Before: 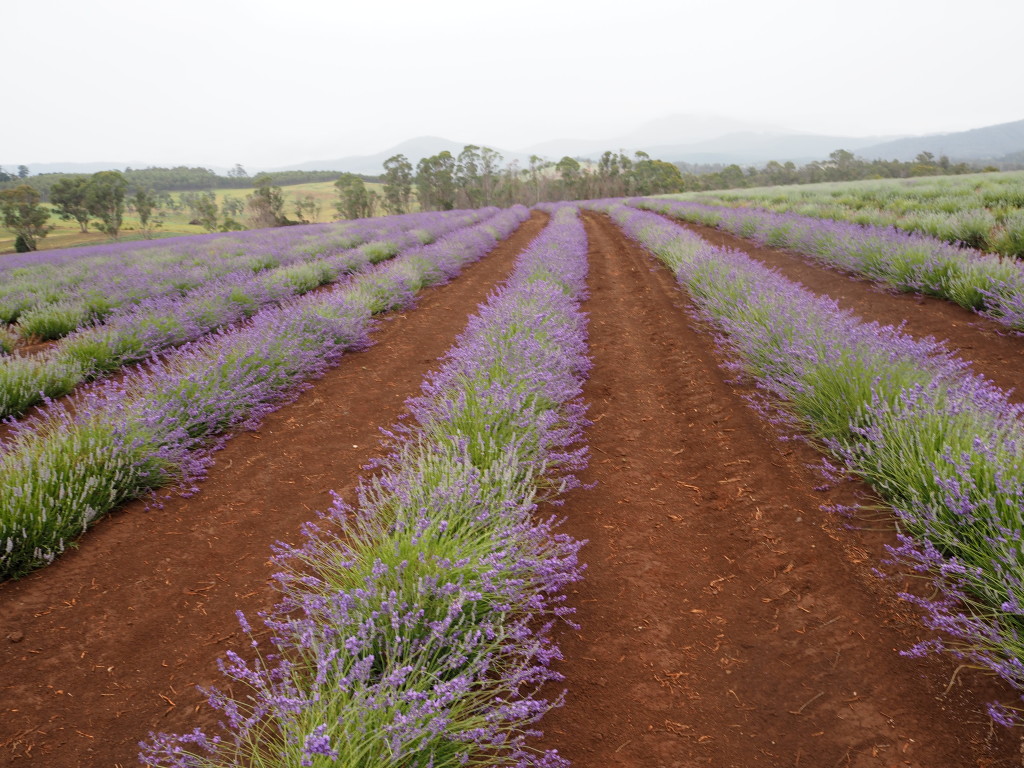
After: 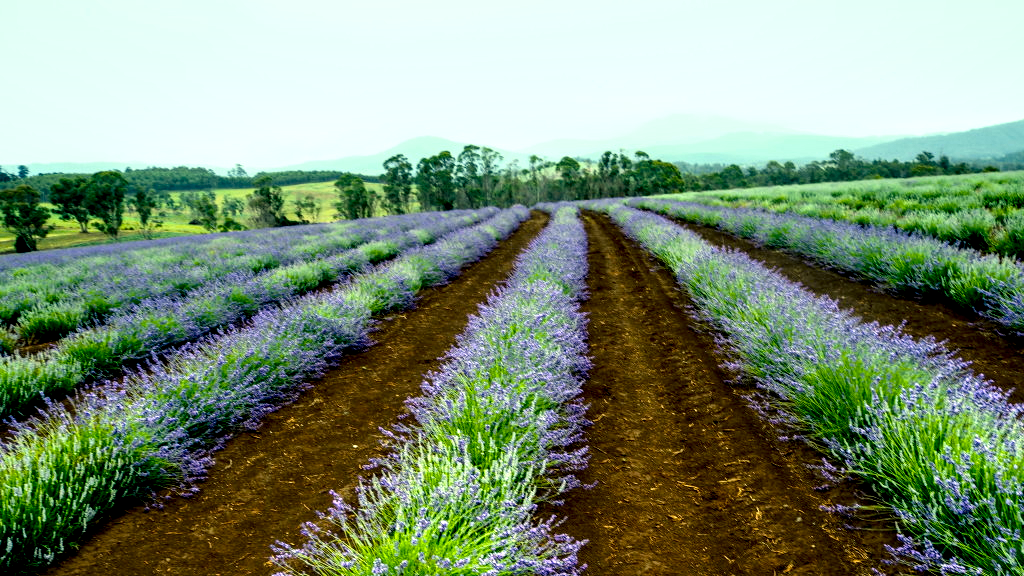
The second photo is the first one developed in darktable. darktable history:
crop: bottom 24.967%
color correction: highlights a* -20.08, highlights b* 9.8, shadows a* -20.4, shadows b* -10.76
sharpen: radius 5.325, amount 0.312, threshold 26.433
color balance rgb: linear chroma grading › global chroma 15%, perceptual saturation grading › global saturation 30%
local contrast: shadows 185%, detail 225%
contrast brightness saturation: contrast 0.14
color contrast: green-magenta contrast 1.1, blue-yellow contrast 1.1, unbound 0
